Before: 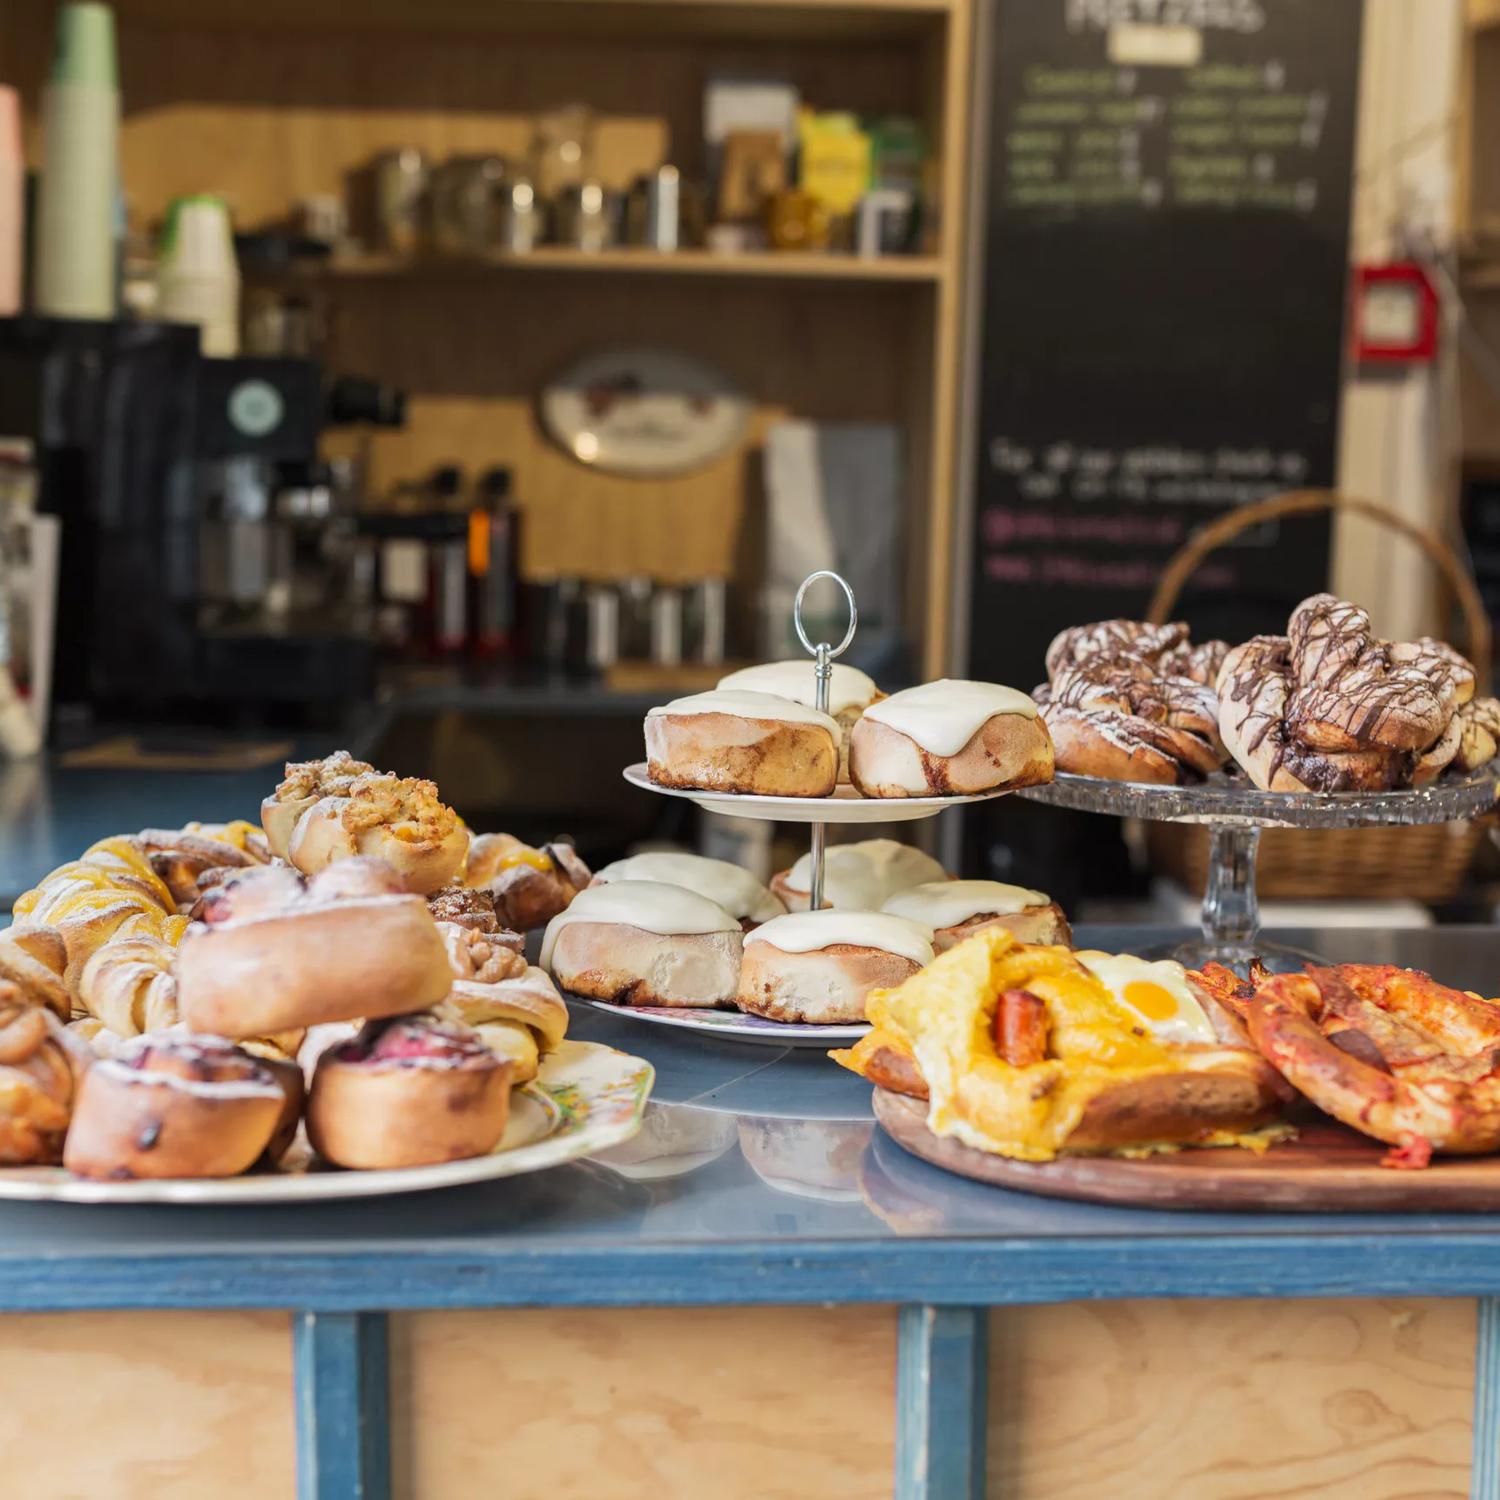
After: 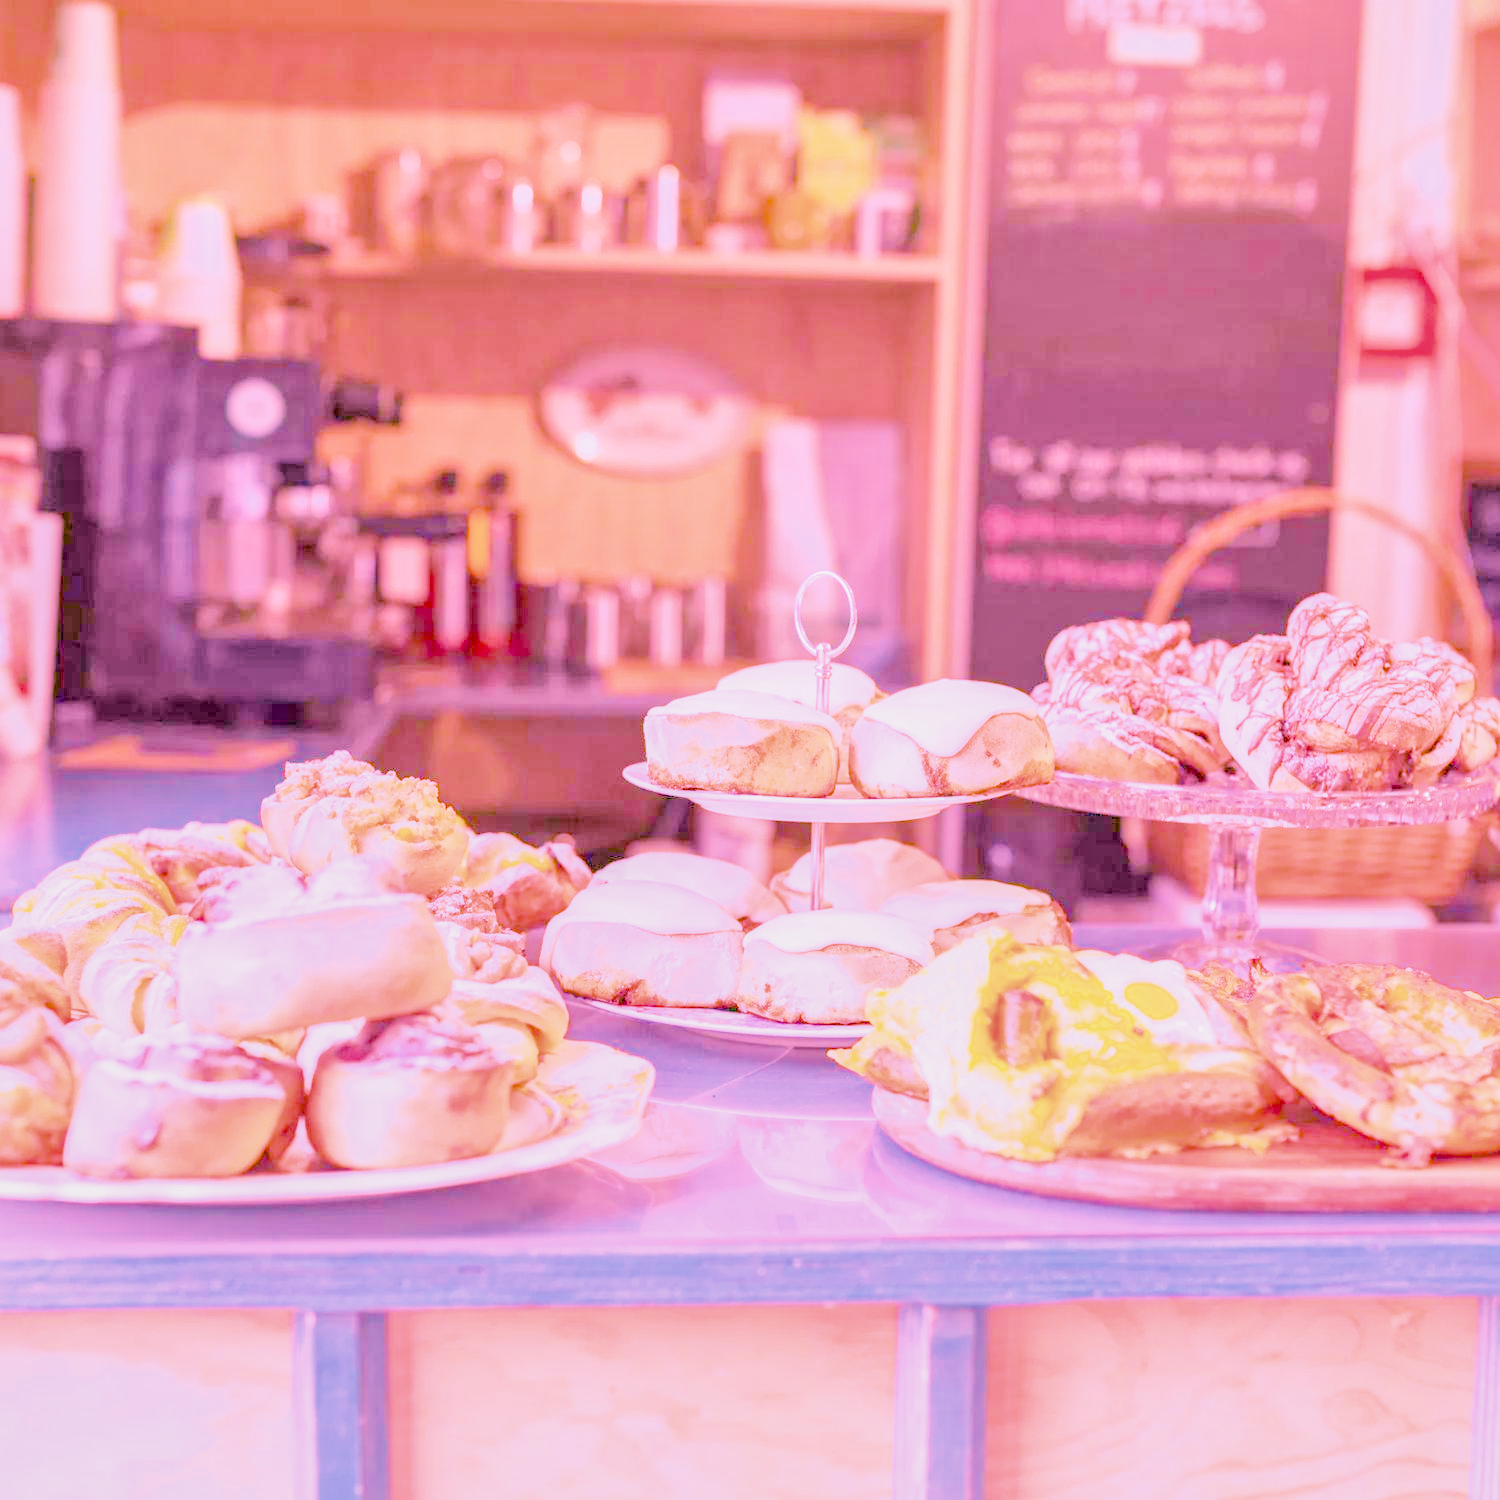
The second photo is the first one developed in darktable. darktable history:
raw chromatic aberrations: on, module defaults
color balance rgb: perceptual saturation grading › global saturation 25%, global vibrance 20%
highlight reconstruction: method reconstruct color, iterations 1, diameter of reconstruction 64 px
hot pixels: on, module defaults
lens correction: scale 1, crop 1, focal 35, aperture 2.8, distance 1000, camera "Canon EOS RP", lens "Canon RF 35mm F1.8 MACRO IS STM"
exposure: black level correction 0.001, exposure 1.398 EV, compensate exposure bias true, compensate highlight preservation false
haze removal: compatibility mode true, adaptive false
local contrast: detail 130%
white balance: red 2.064, blue 1.605
shadows and highlights: shadows 25, white point adjustment -3, highlights -30
filmic rgb: black relative exposure -16 EV, white relative exposure 6.12 EV, hardness 5.22
velvia: on, module defaults
tone equalizer "mask blending: all purposes": on, module defaults
